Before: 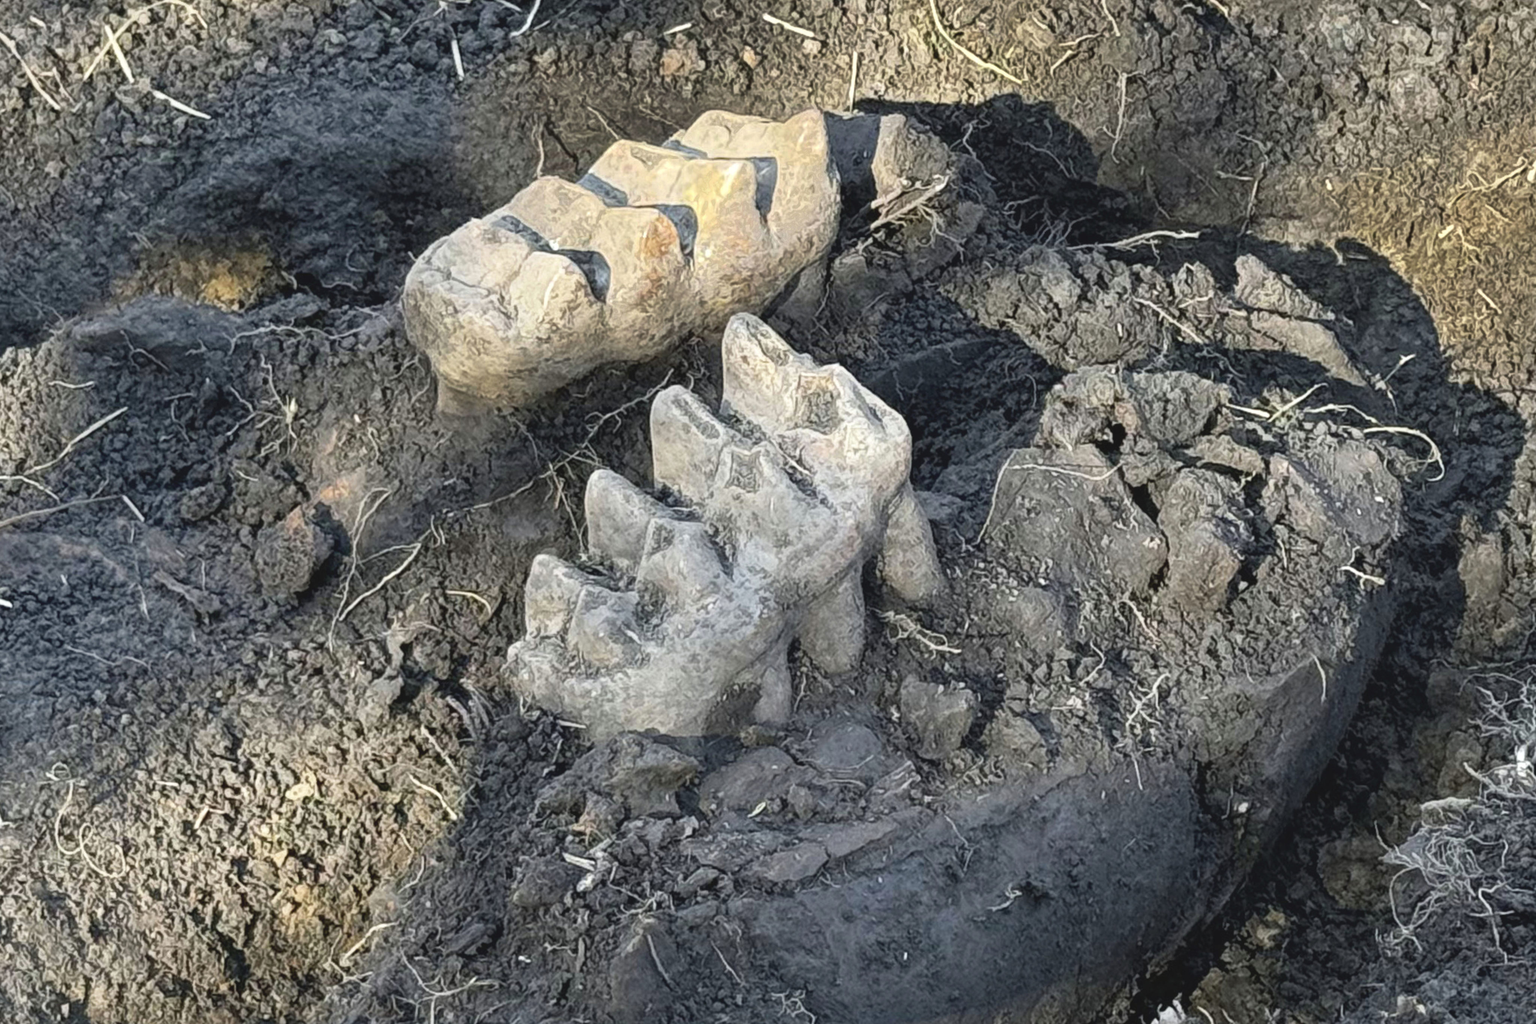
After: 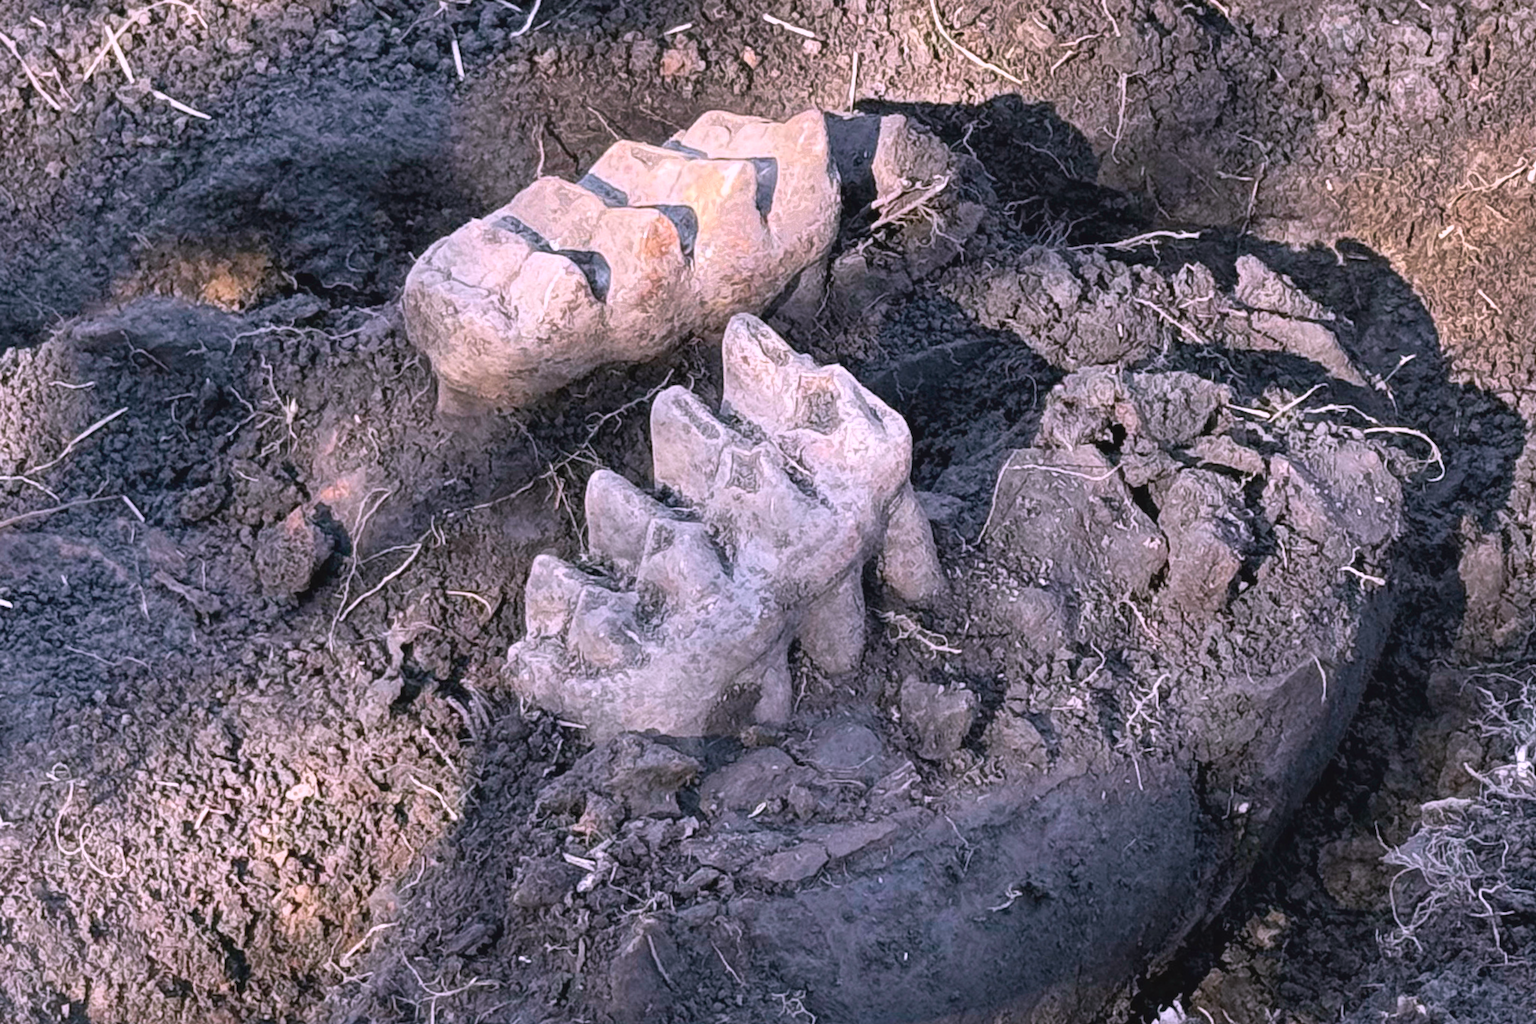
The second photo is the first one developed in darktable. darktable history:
color correction: highlights a* 16, highlights b* -20.04
